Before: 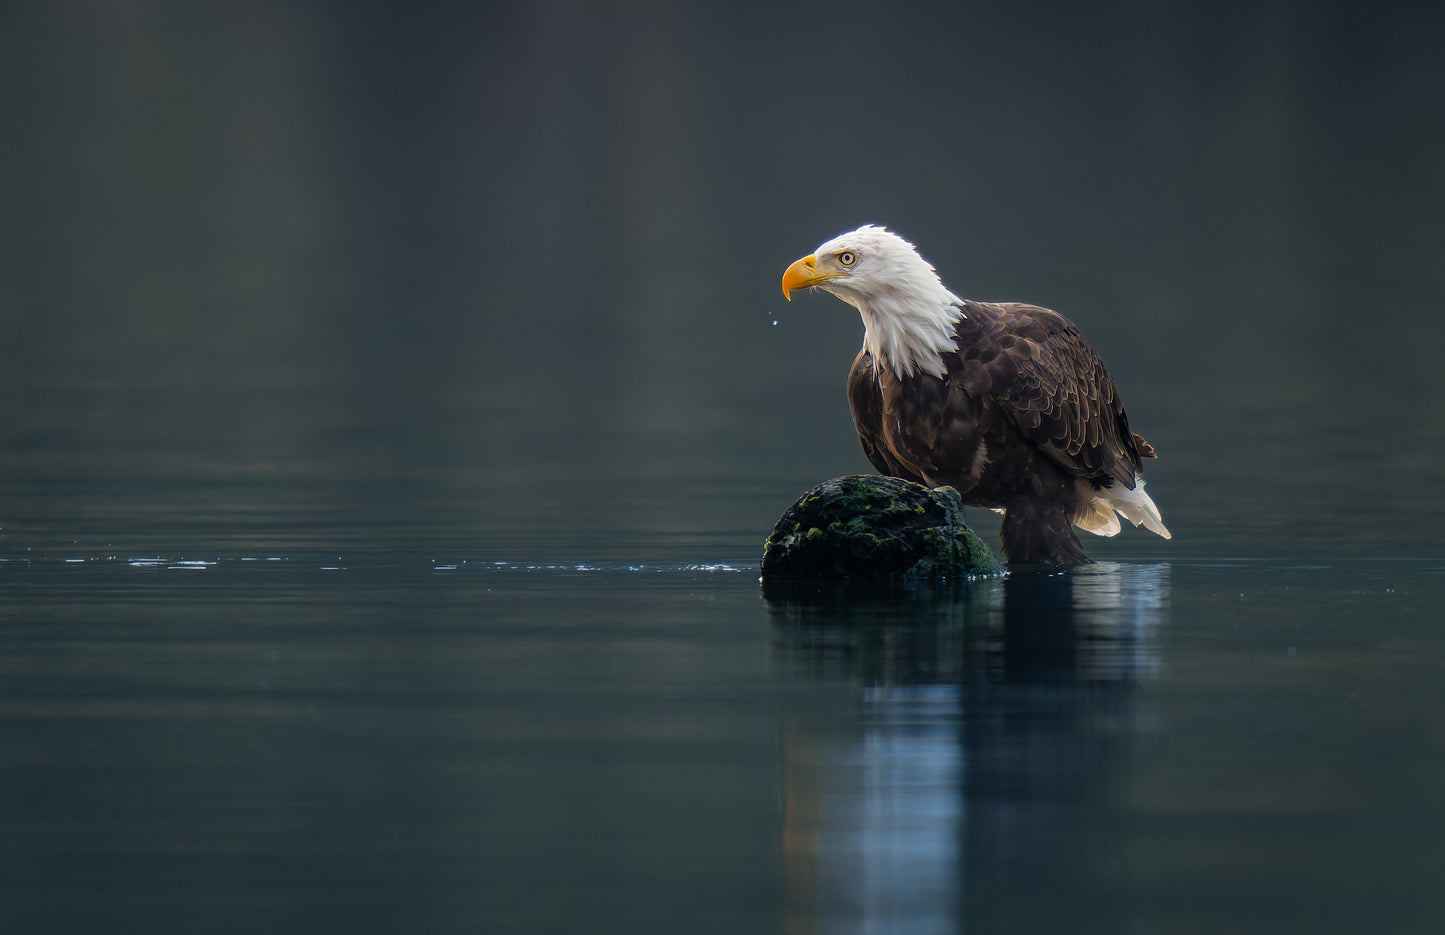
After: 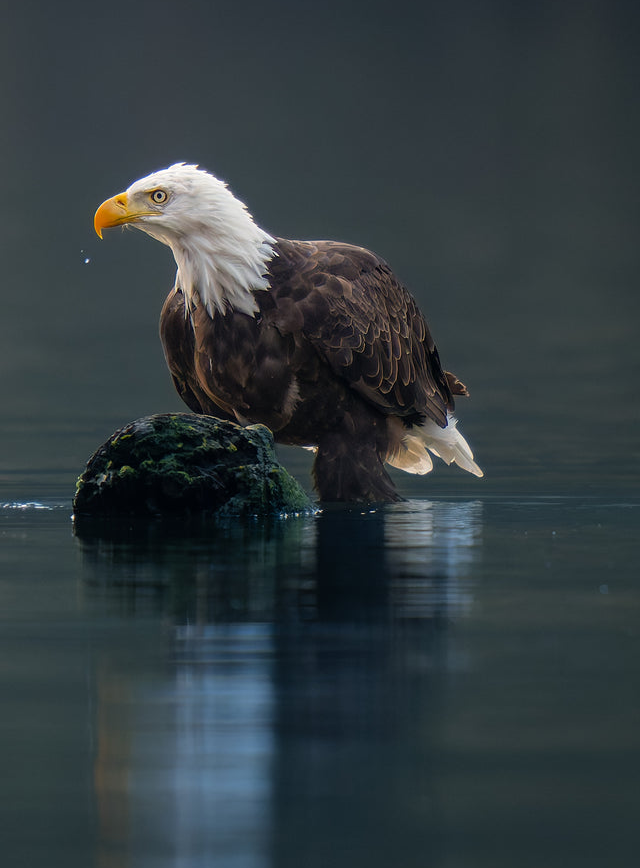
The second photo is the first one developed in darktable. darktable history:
crop: left 47.628%, top 6.643%, right 7.874%
tone equalizer: on, module defaults
